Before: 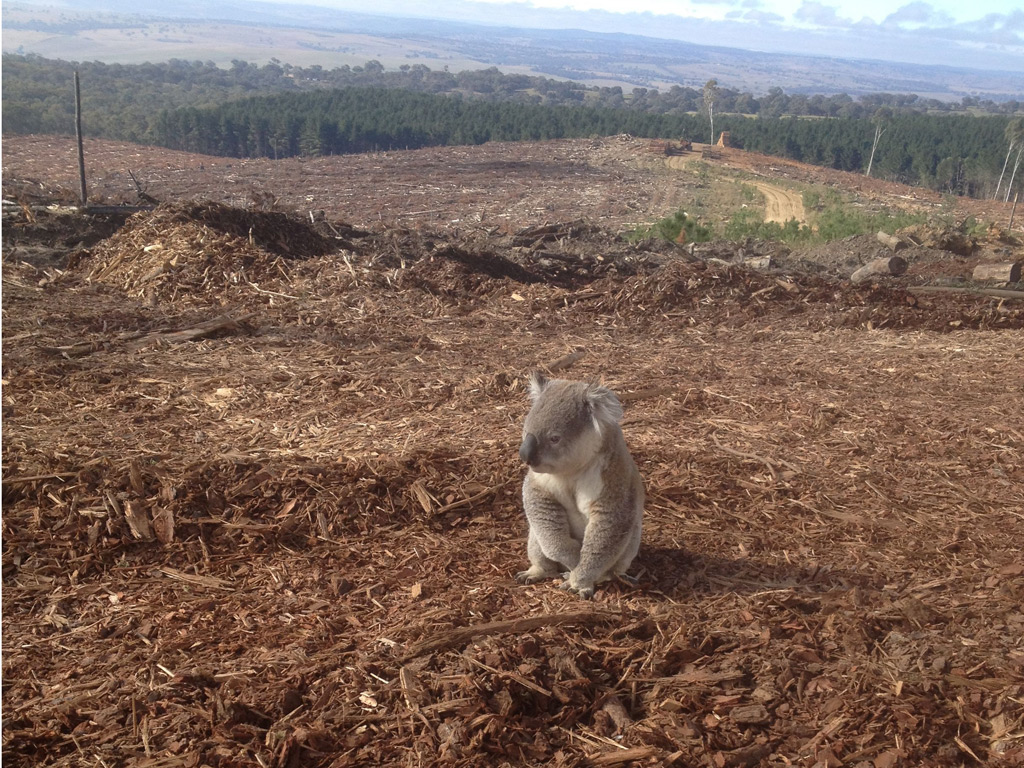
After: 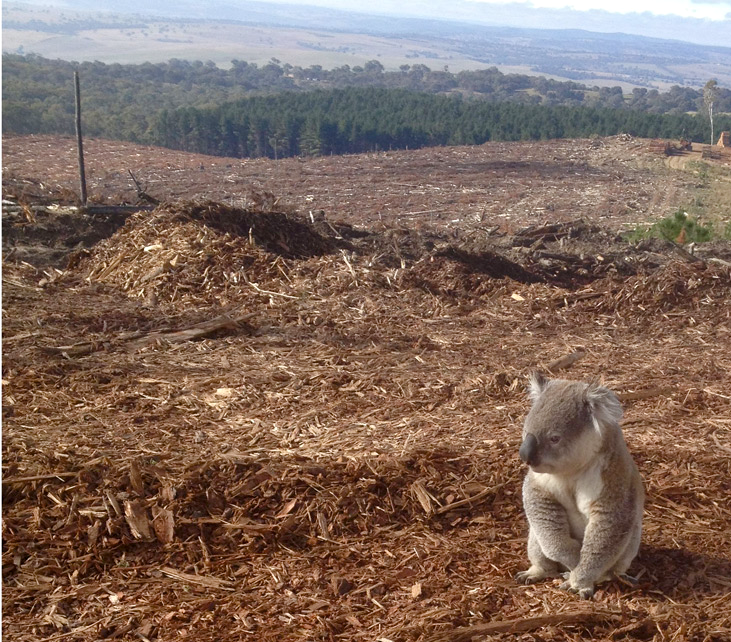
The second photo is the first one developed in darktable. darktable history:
crop: right 28.567%, bottom 16.367%
color balance rgb: linear chroma grading › shadows 19.959%, linear chroma grading › highlights 3.738%, linear chroma grading › mid-tones 10.141%, perceptual saturation grading › global saturation 0.488%, perceptual saturation grading › highlights -19.714%, perceptual saturation grading › shadows 19.844%
contrast equalizer: octaves 7, y [[0.6 ×6], [0.55 ×6], [0 ×6], [0 ×6], [0 ×6]], mix 0.313
